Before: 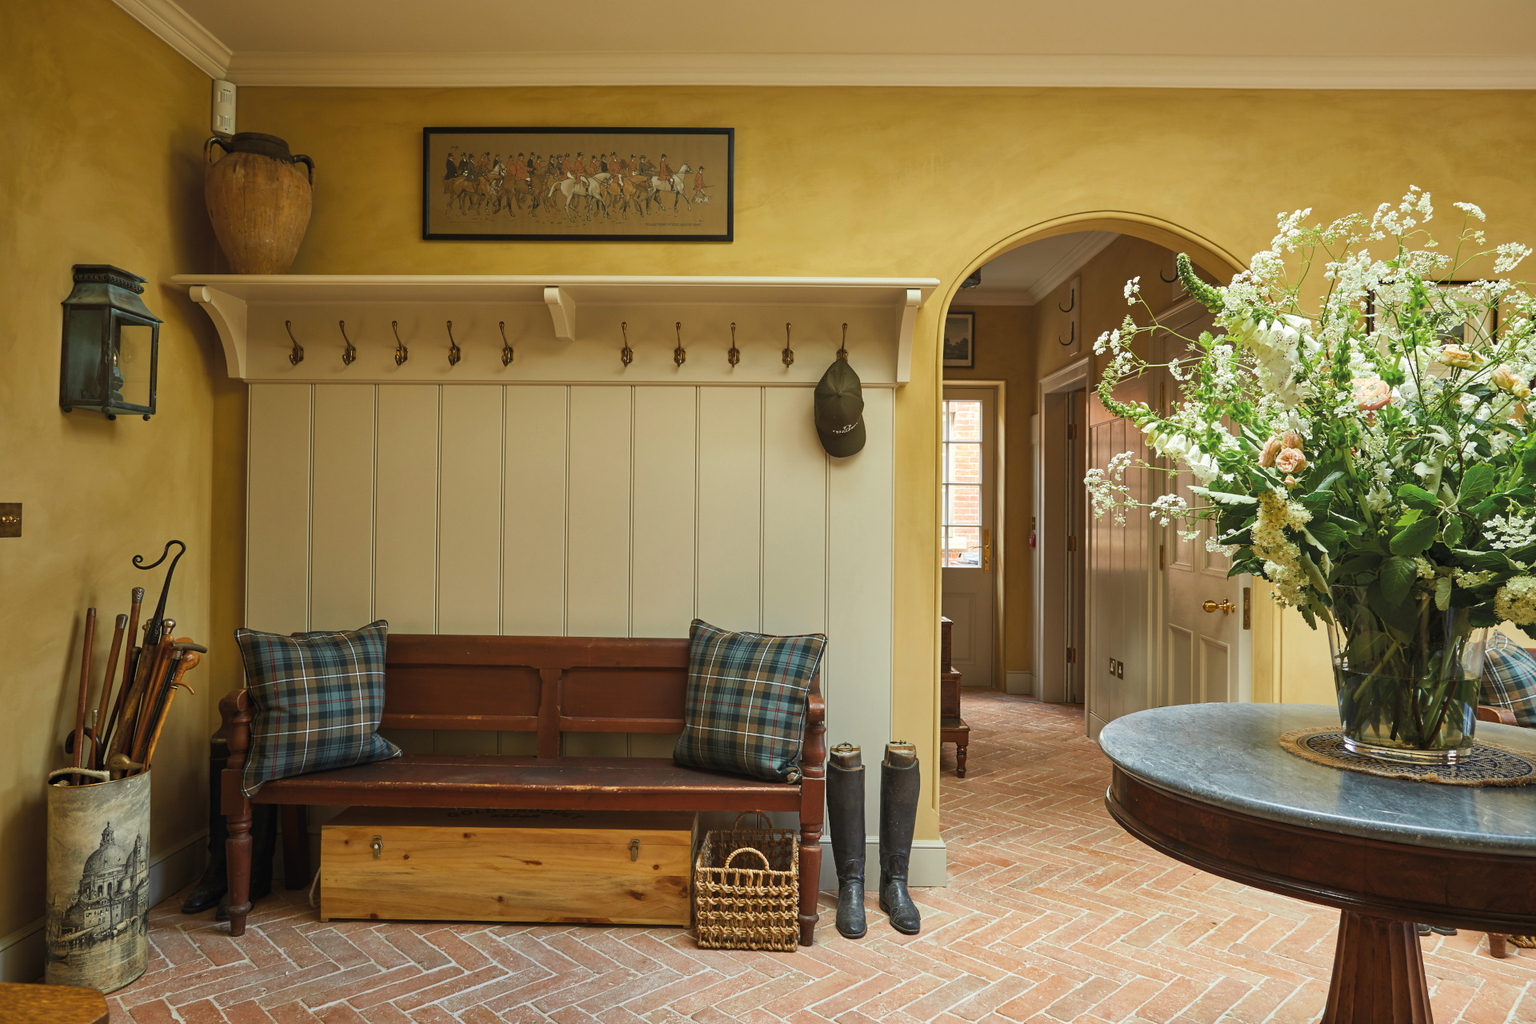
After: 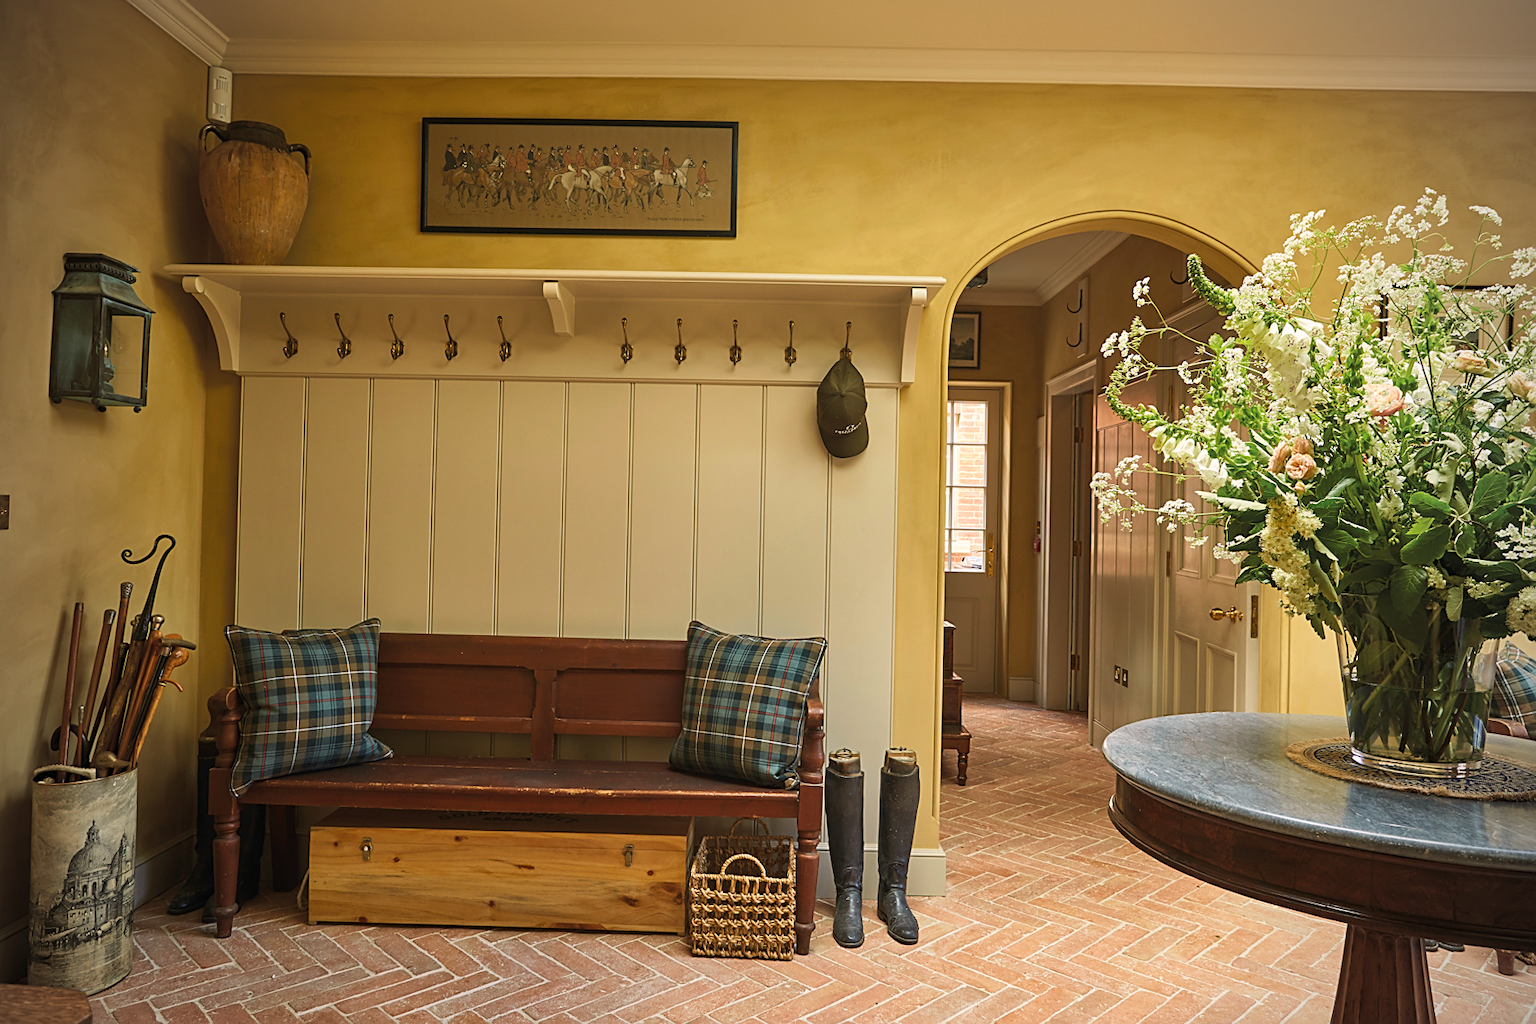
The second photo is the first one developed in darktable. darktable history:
crop and rotate: angle -0.655°
sharpen: on, module defaults
velvia: on, module defaults
color correction: highlights a* 5.92, highlights b* 4.88
vignetting: on, module defaults
